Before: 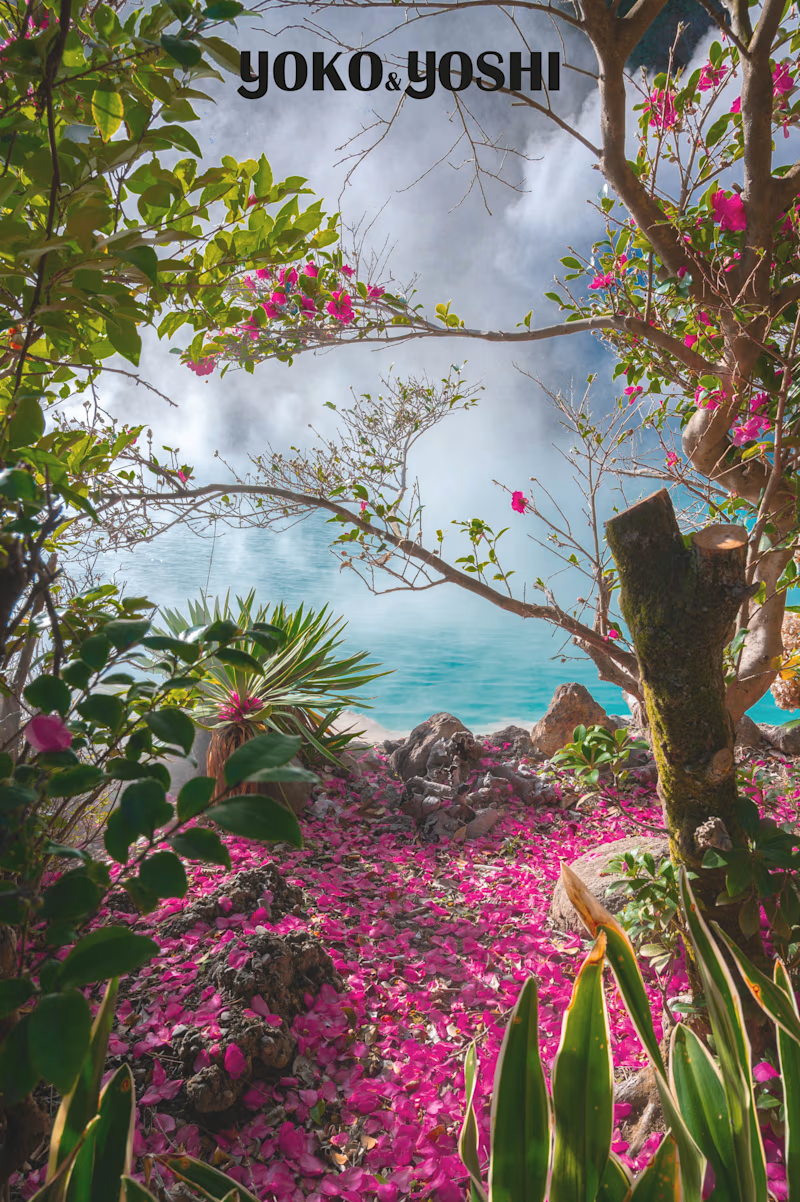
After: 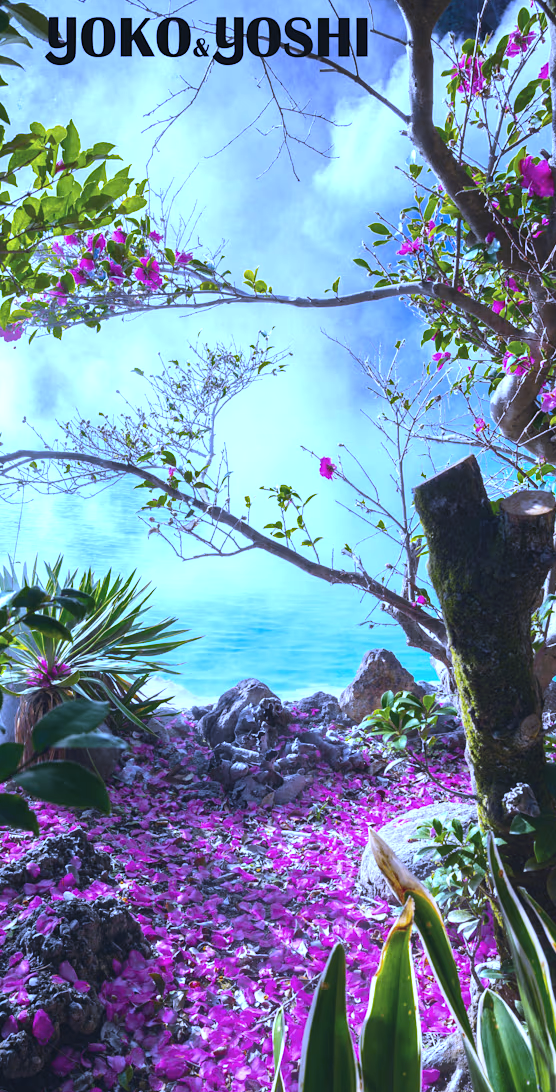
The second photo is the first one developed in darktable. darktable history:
crop and rotate: left 24.034%, top 2.838%, right 6.406%, bottom 6.299%
tone equalizer: -8 EV -0.75 EV, -7 EV -0.7 EV, -6 EV -0.6 EV, -5 EV -0.4 EV, -3 EV 0.4 EV, -2 EV 0.6 EV, -1 EV 0.7 EV, +0 EV 0.75 EV, edges refinement/feathering 500, mask exposure compensation -1.57 EV, preserve details no
white balance: red 0.766, blue 1.537
